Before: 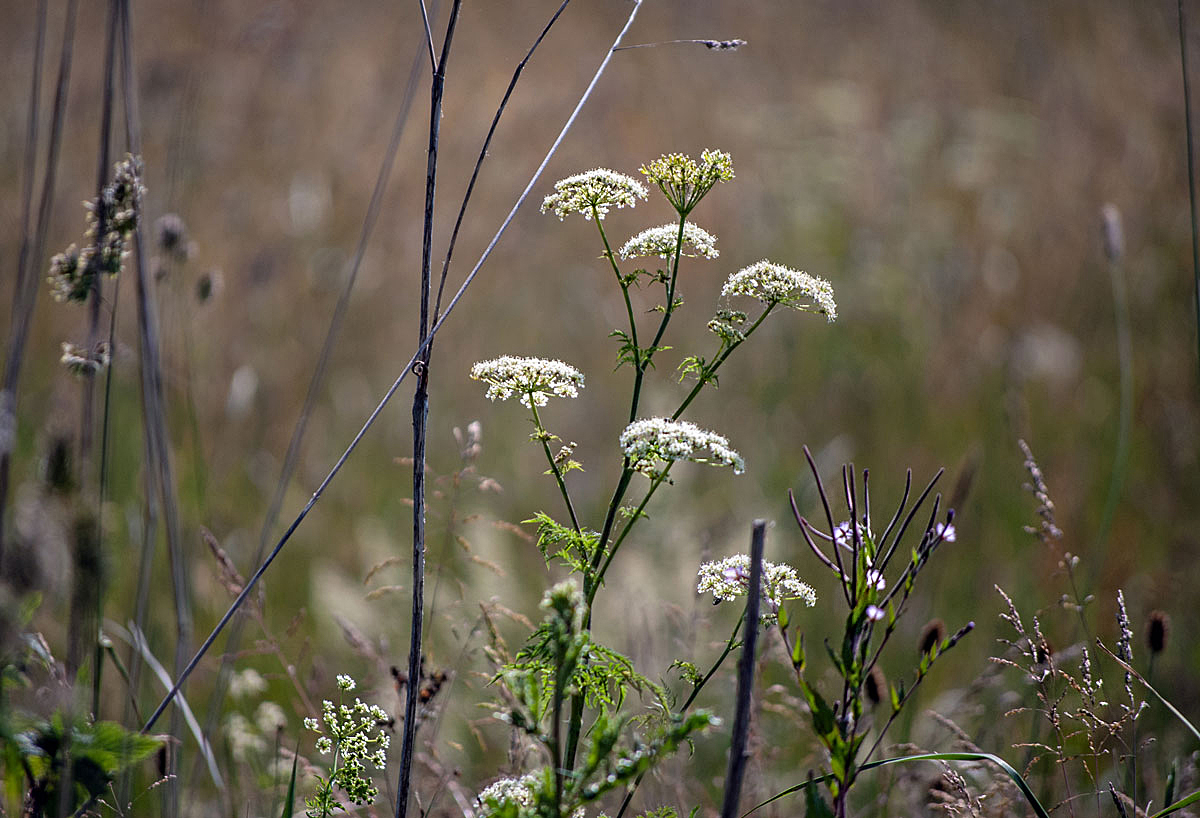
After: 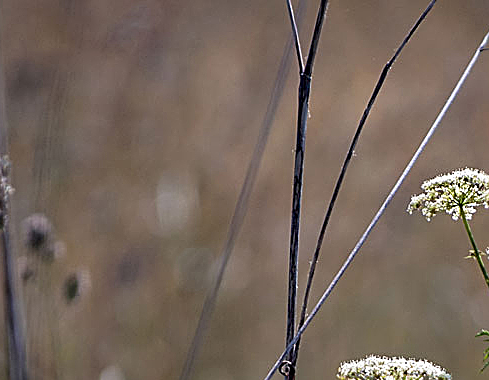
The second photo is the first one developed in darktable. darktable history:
sharpen: on, module defaults
crop and rotate: left 11.14%, top 0.115%, right 48.108%, bottom 53.35%
shadows and highlights: radius 126.95, shadows 21.22, highlights -22.37, low approximation 0.01
